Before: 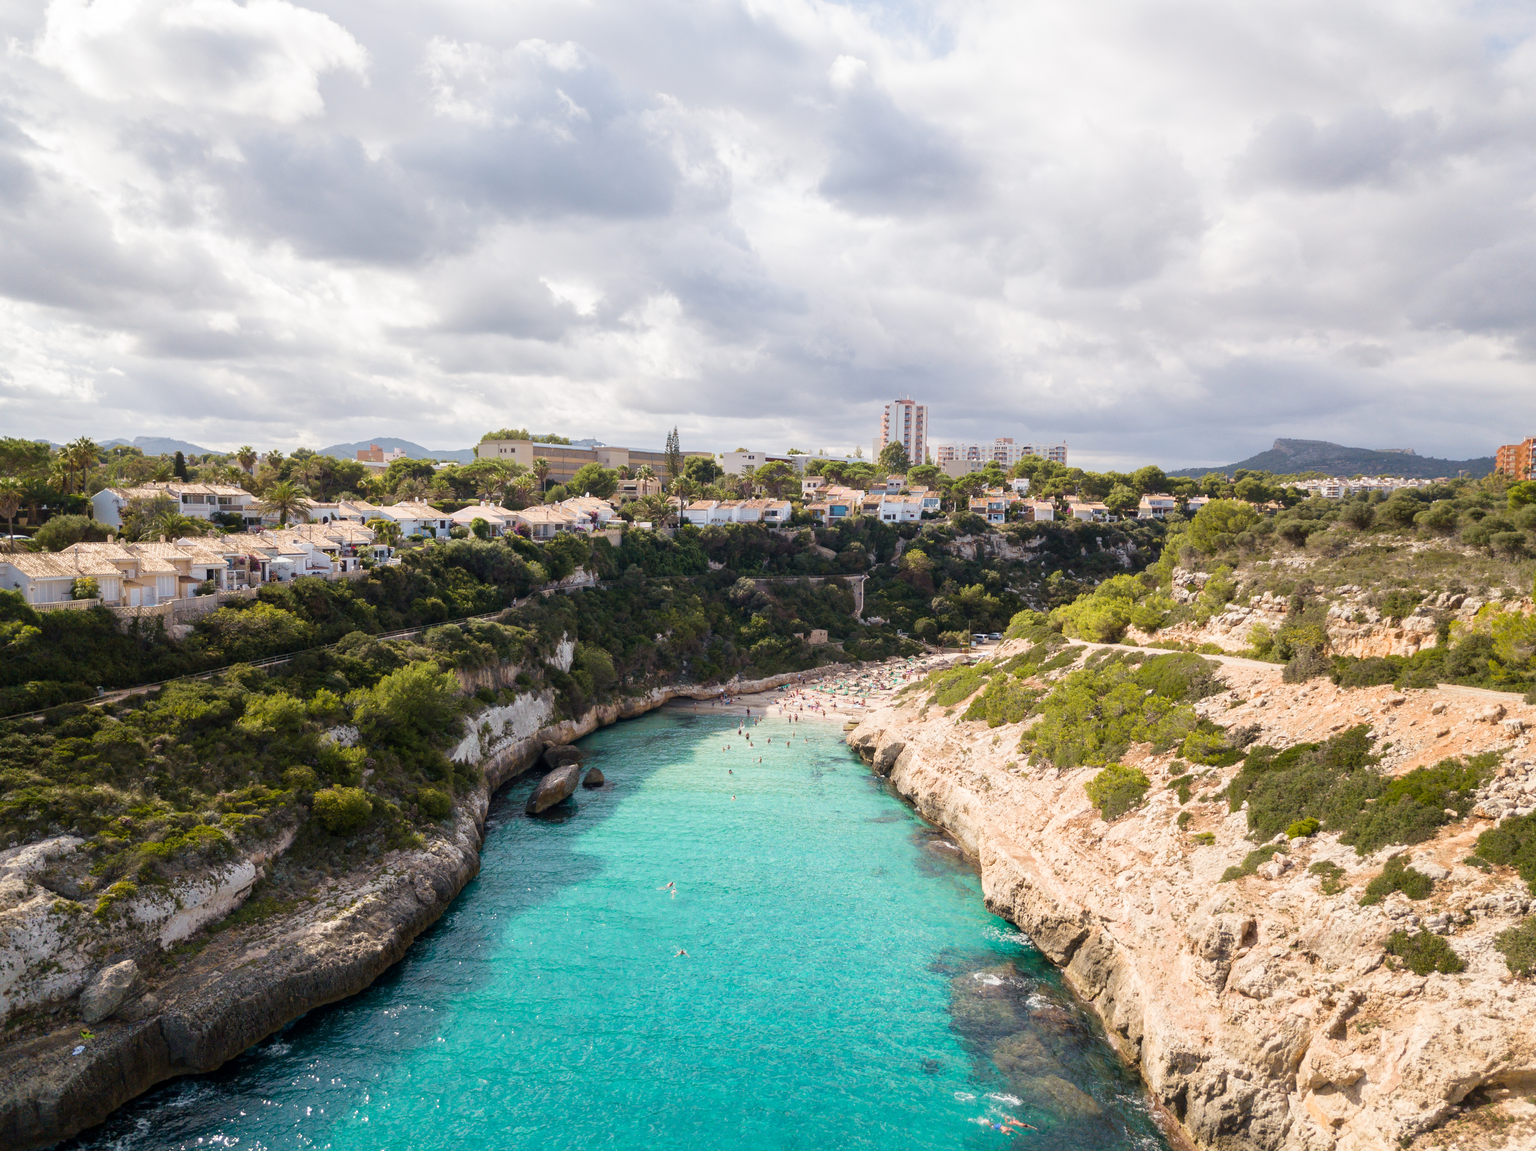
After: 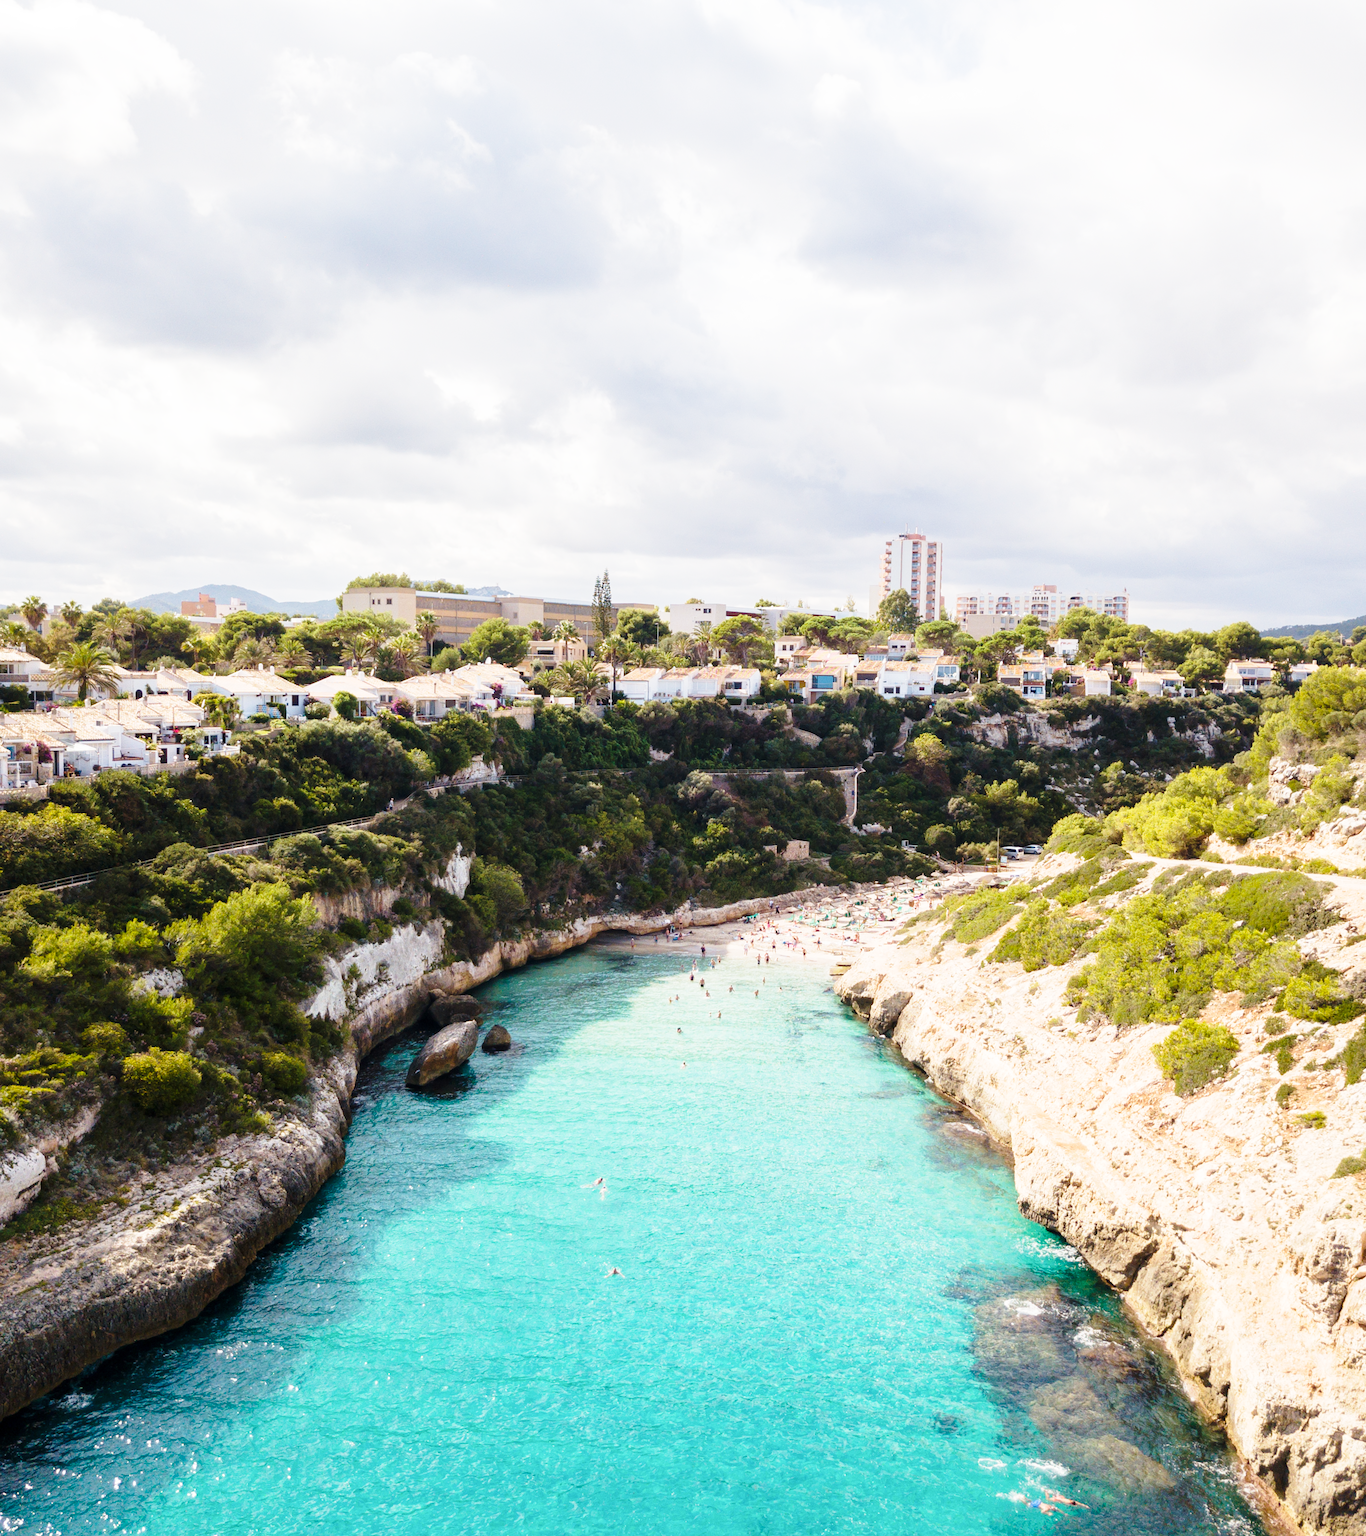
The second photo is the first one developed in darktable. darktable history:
crop and rotate: left 14.436%, right 18.898%
base curve: curves: ch0 [(0, 0) (0.028, 0.03) (0.121, 0.232) (0.46, 0.748) (0.859, 0.968) (1, 1)], preserve colors none
